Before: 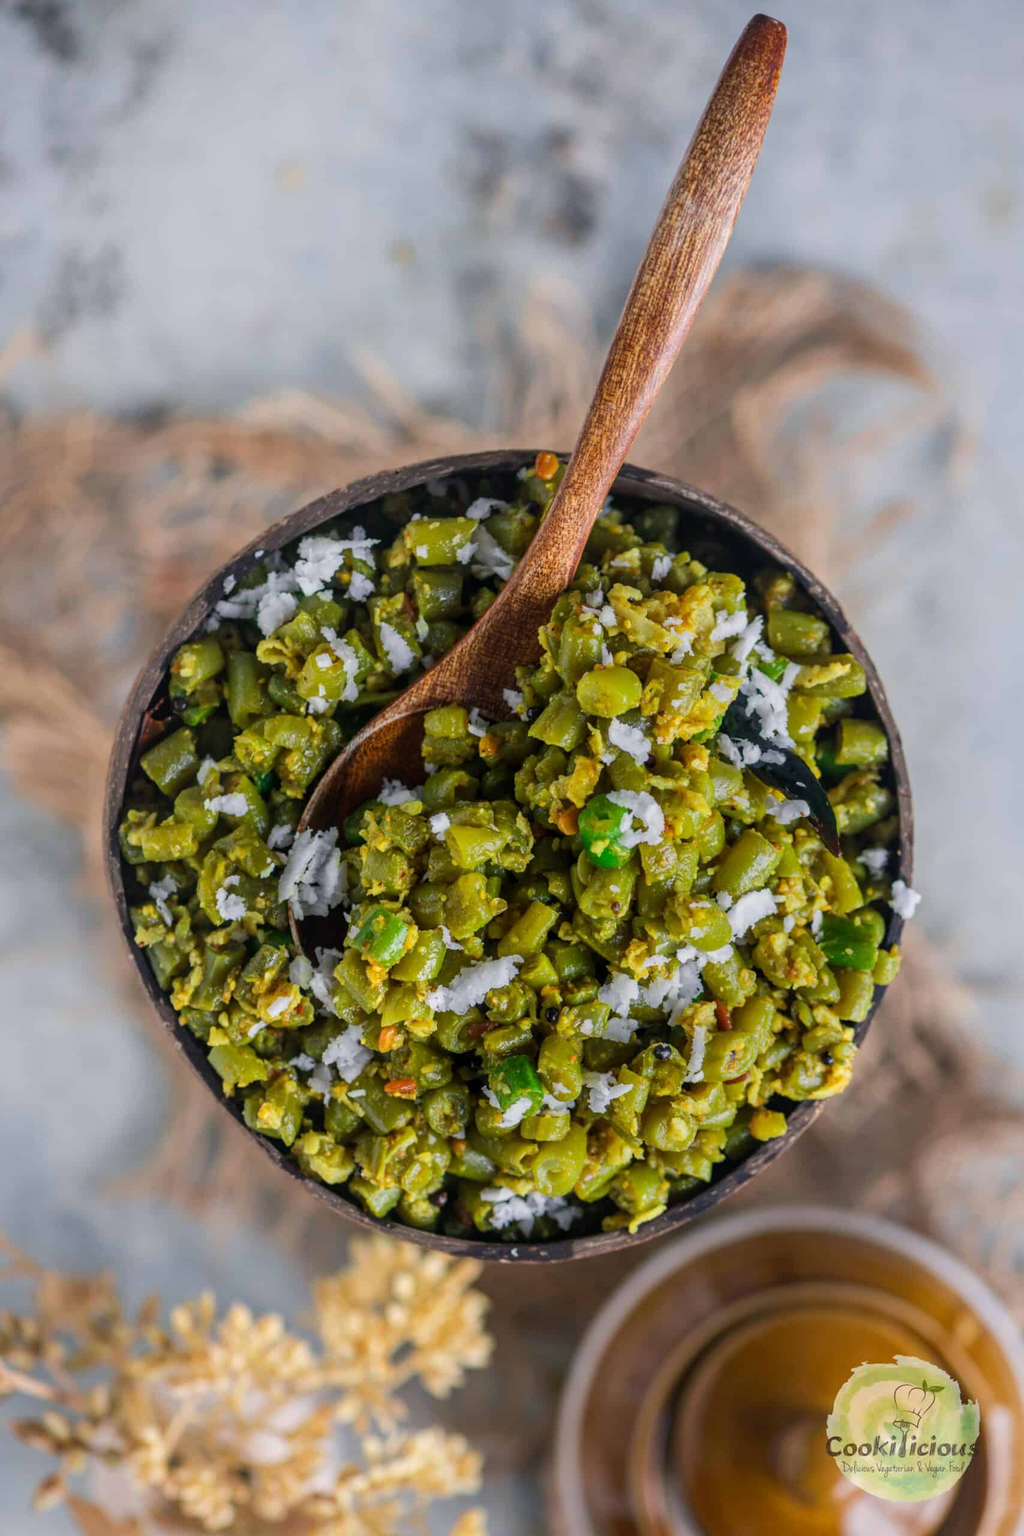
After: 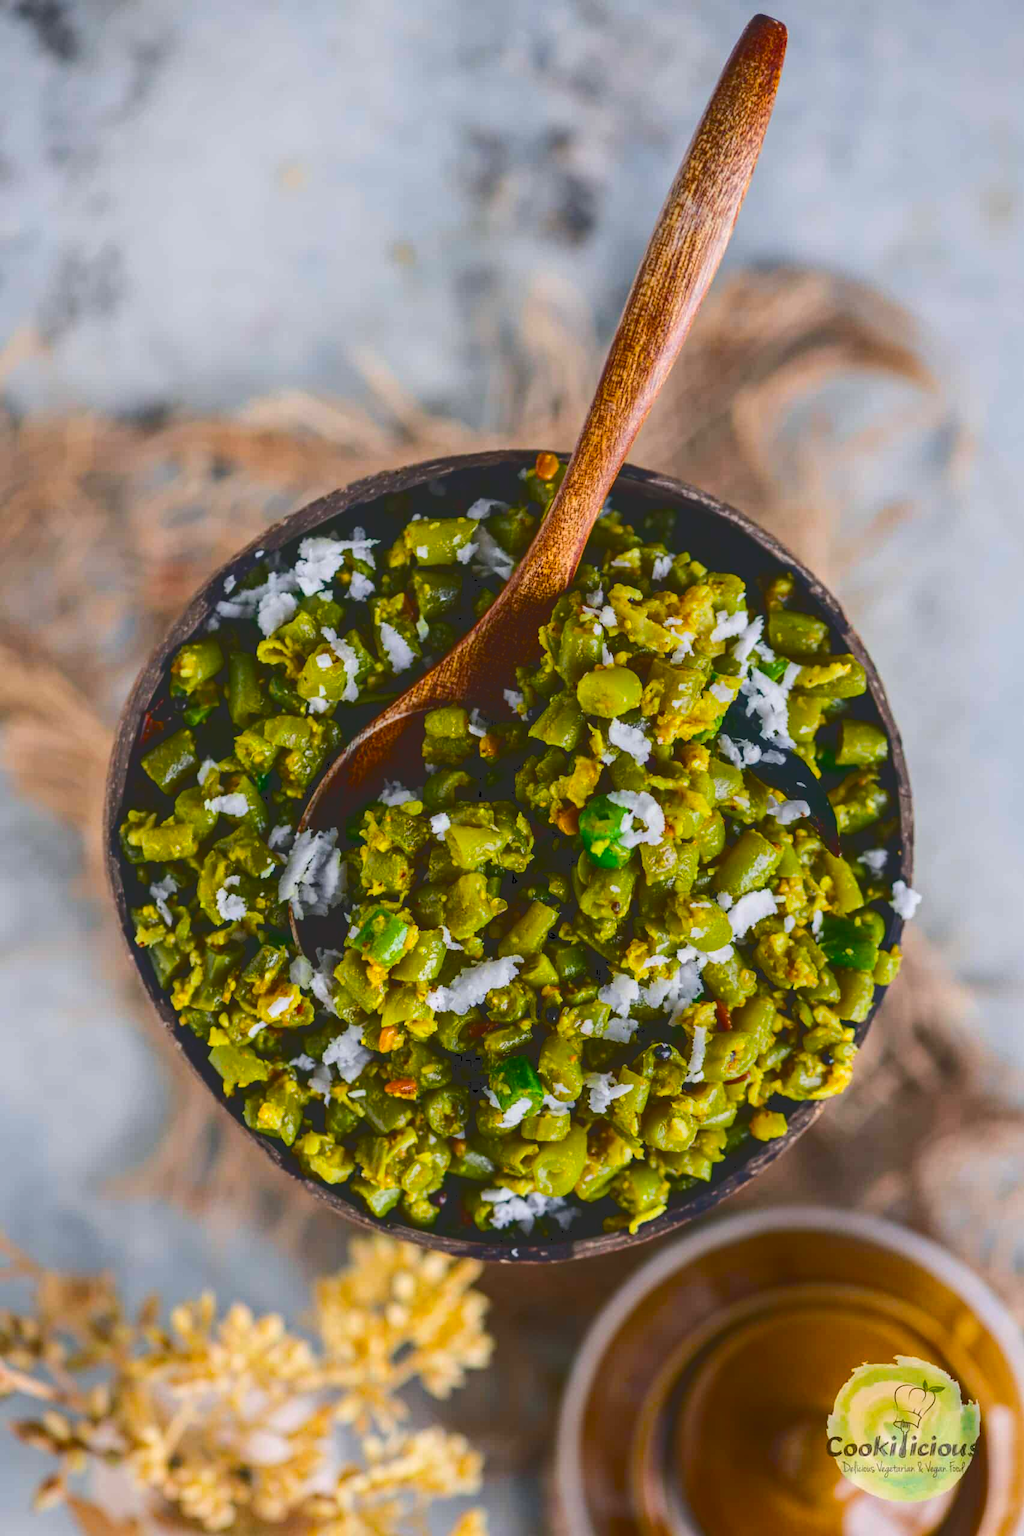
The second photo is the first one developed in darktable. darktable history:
tone curve: curves: ch0 [(0, 0) (0.003, 0.161) (0.011, 0.161) (0.025, 0.161) (0.044, 0.161) (0.069, 0.161) (0.1, 0.161) (0.136, 0.163) (0.177, 0.179) (0.224, 0.207) (0.277, 0.243) (0.335, 0.292) (0.399, 0.361) (0.468, 0.452) (0.543, 0.547) (0.623, 0.638) (0.709, 0.731) (0.801, 0.826) (0.898, 0.911) (1, 1)], color space Lab, independent channels, preserve colors none
color balance rgb: perceptual saturation grading › global saturation 38.98%
